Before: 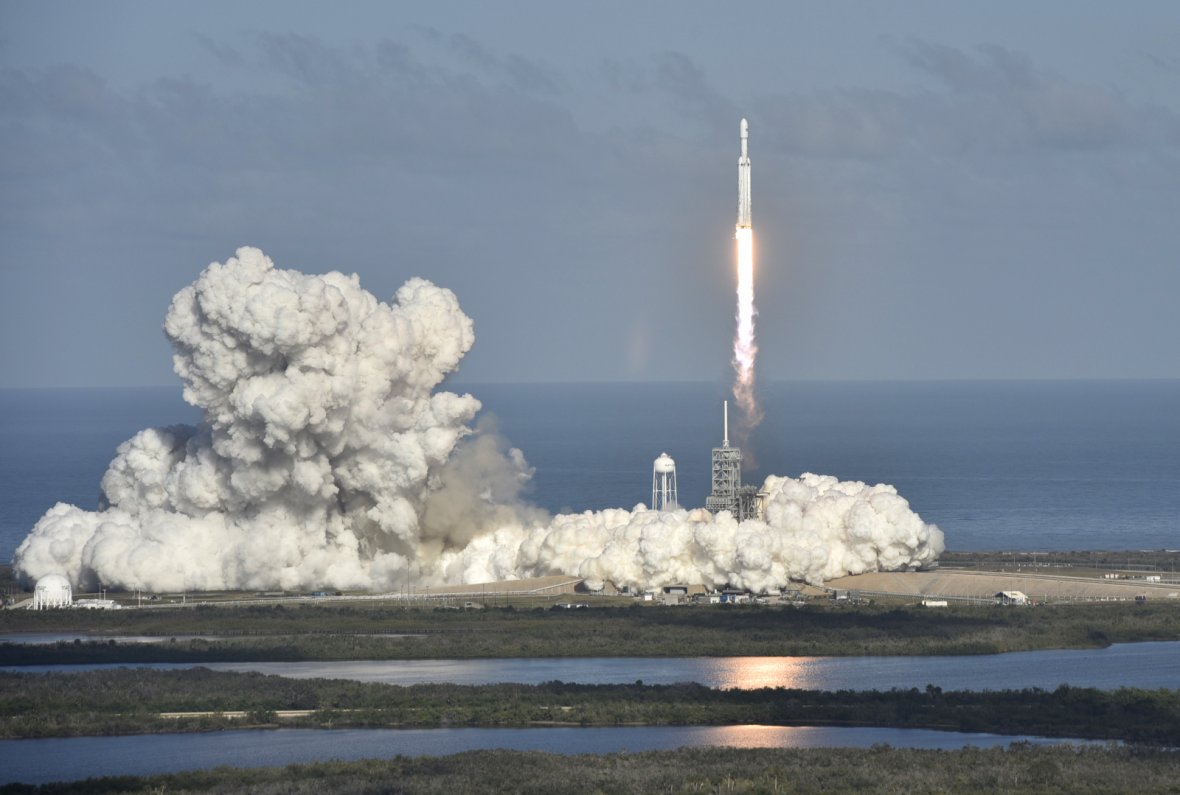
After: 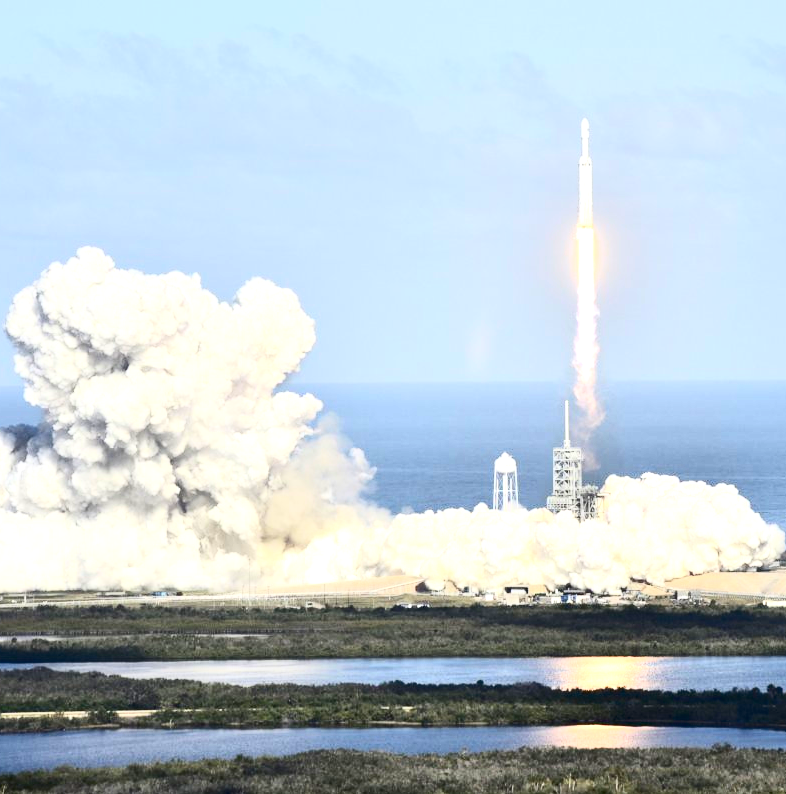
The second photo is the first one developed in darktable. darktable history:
exposure: black level correction 0.008, exposure 0.979 EV, compensate highlight preservation false
contrast brightness saturation: contrast 0.4, brightness 0.05, saturation 0.25
crop and rotate: left 13.537%, right 19.796%
